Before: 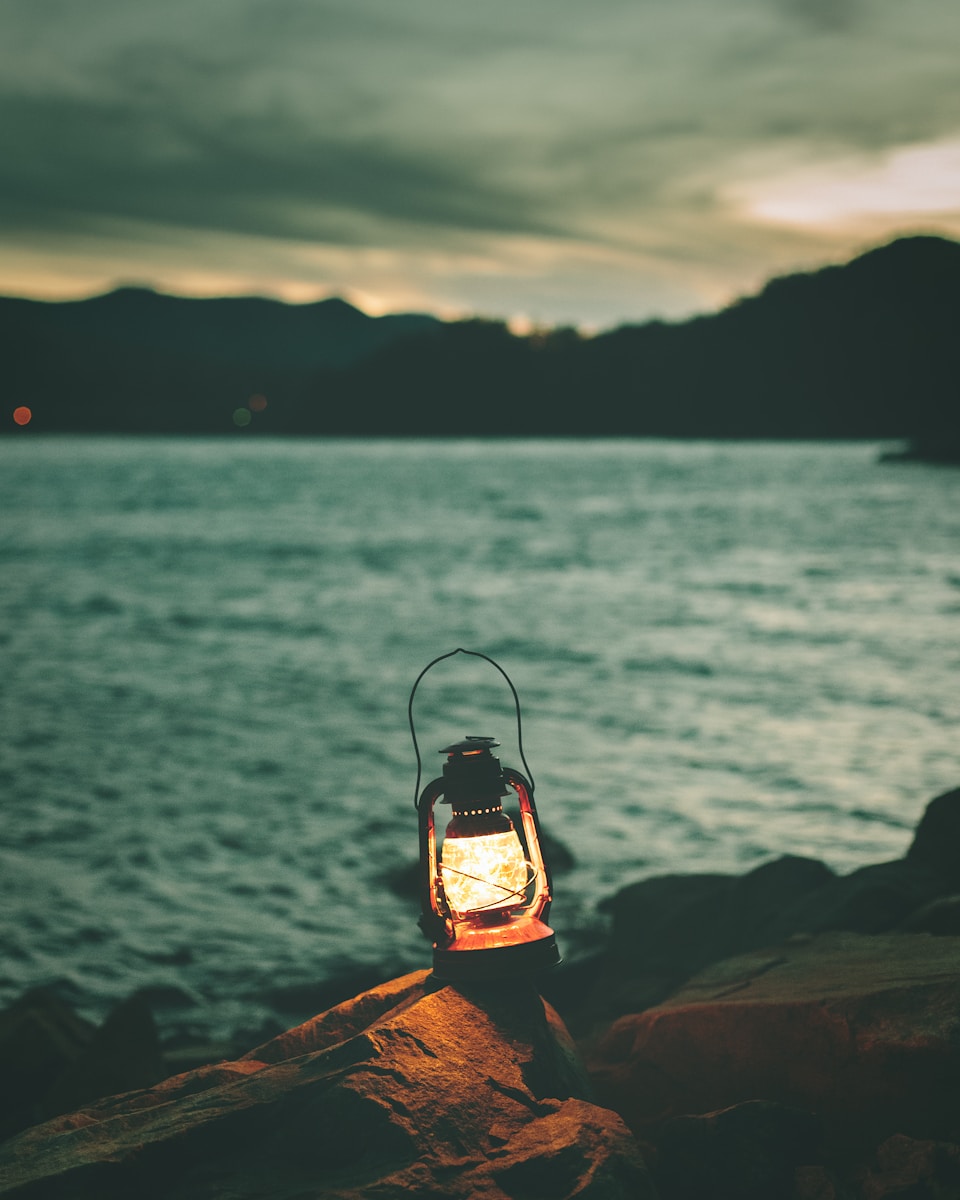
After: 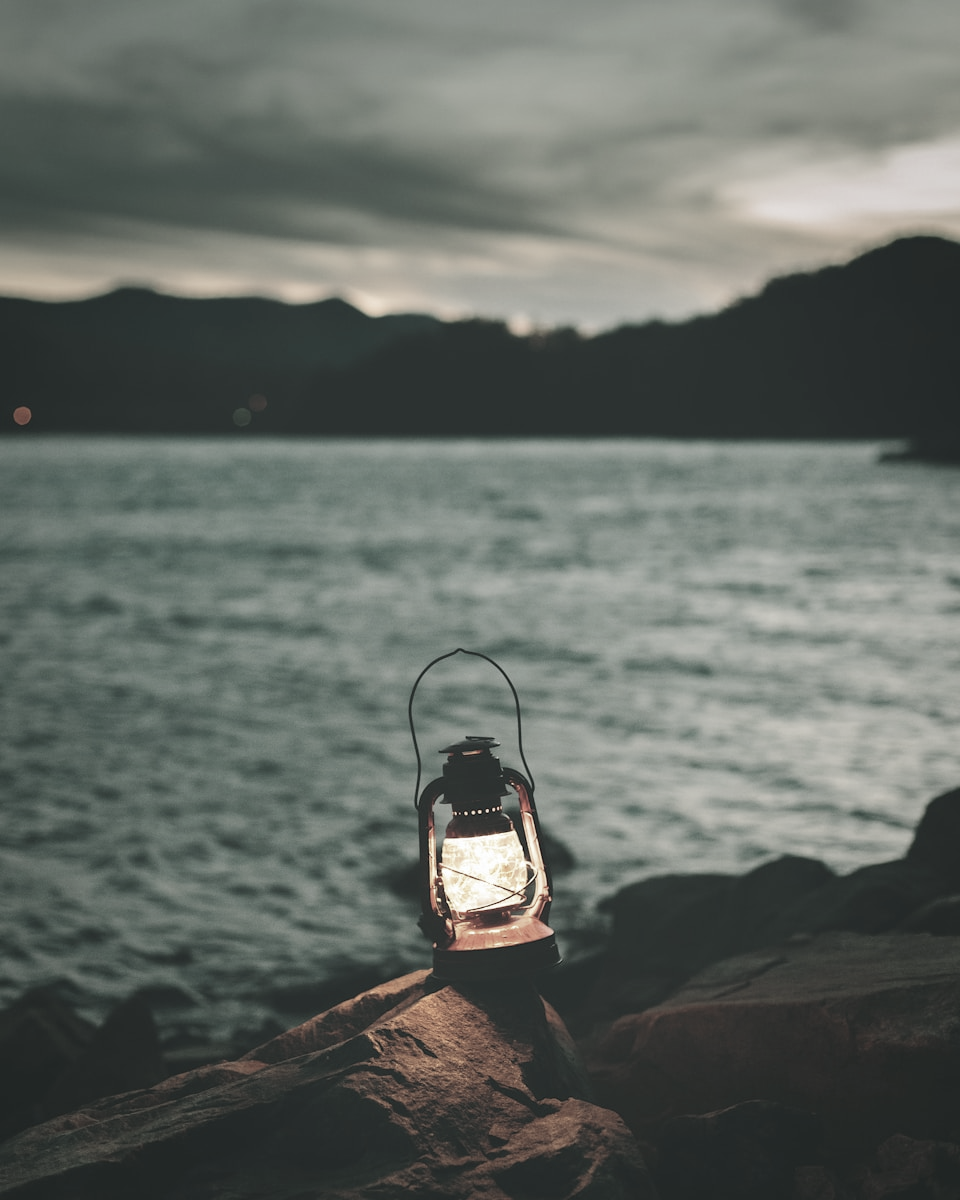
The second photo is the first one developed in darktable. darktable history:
tone equalizer: edges refinement/feathering 500, mask exposure compensation -1.57 EV, preserve details no
color zones: curves: ch1 [(0.238, 0.163) (0.476, 0.2) (0.733, 0.322) (0.848, 0.134)]
